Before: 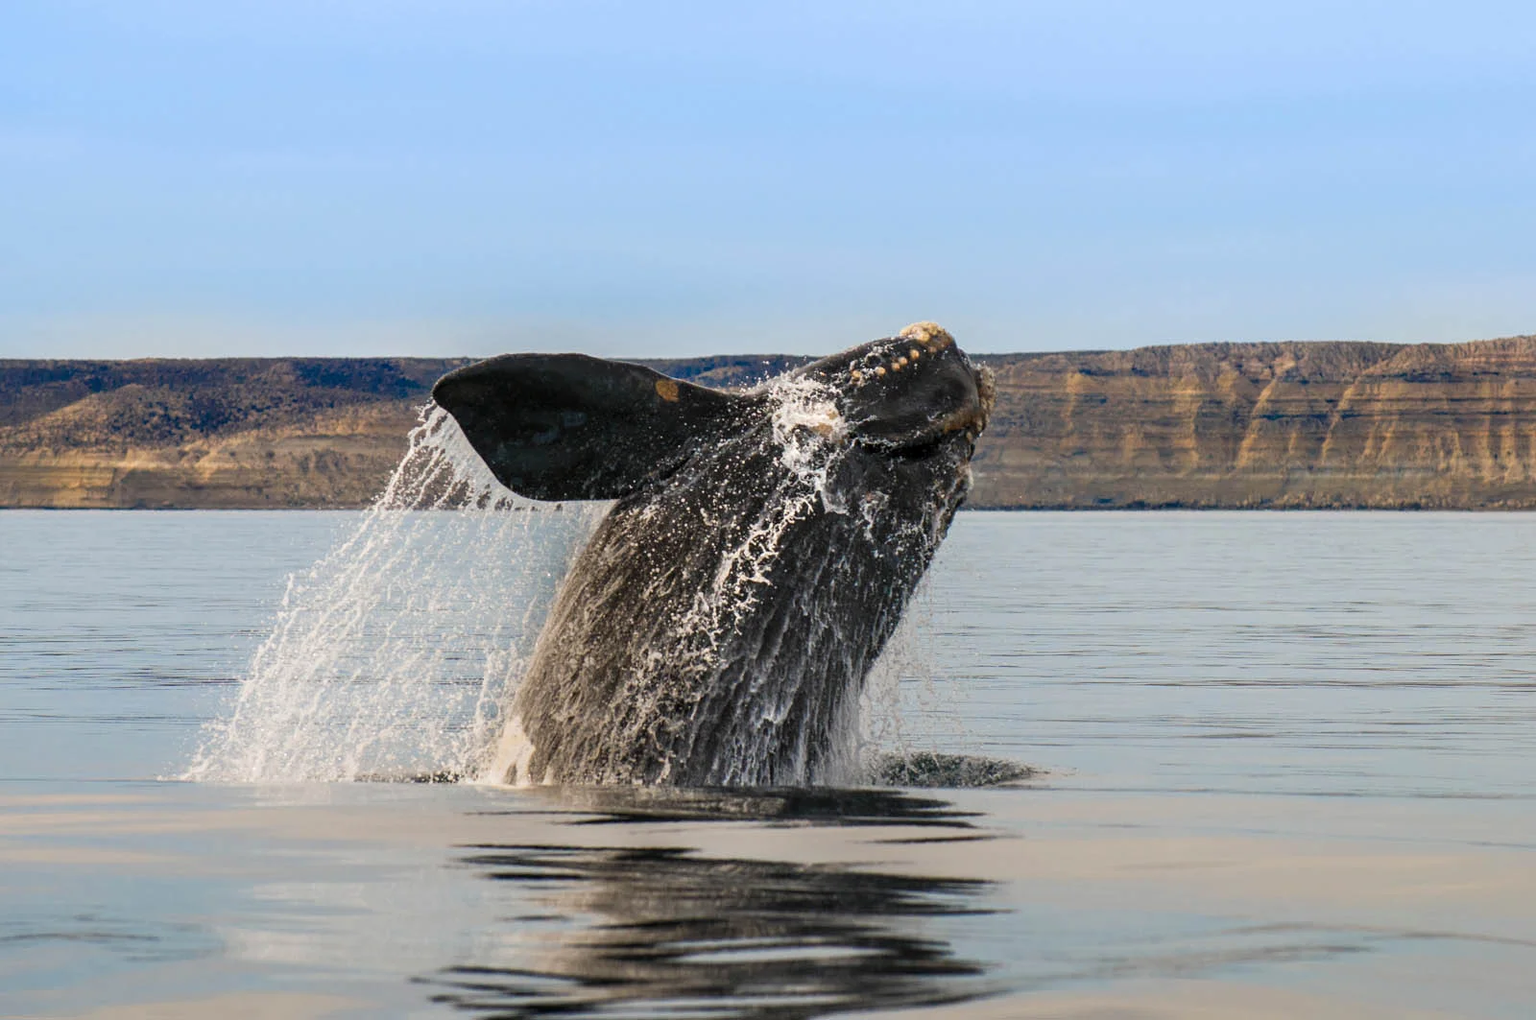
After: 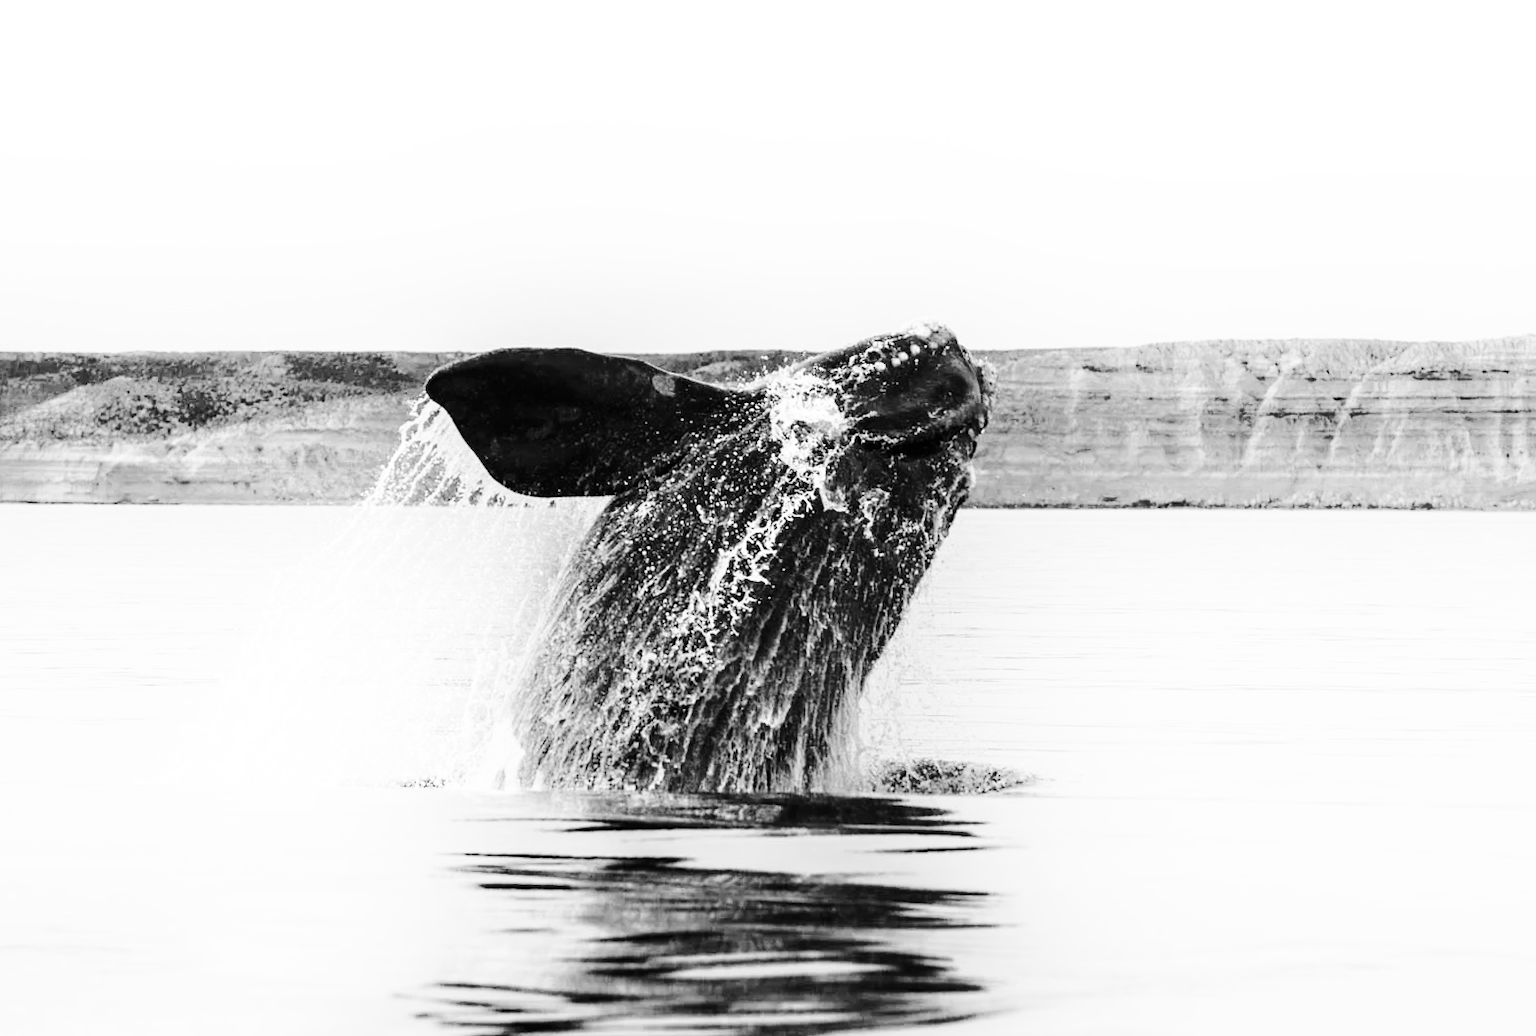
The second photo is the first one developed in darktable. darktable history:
shadows and highlights: highlights 70.7, soften with gaussian
base curve: curves: ch0 [(0, 0) (0, 0) (0.002, 0.001) (0.008, 0.003) (0.019, 0.011) (0.037, 0.037) (0.064, 0.11) (0.102, 0.232) (0.152, 0.379) (0.216, 0.524) (0.296, 0.665) (0.394, 0.789) (0.512, 0.881) (0.651, 0.945) (0.813, 0.986) (1, 1)], preserve colors none
rotate and perspective: rotation 0.226°, lens shift (vertical) -0.042, crop left 0.023, crop right 0.982, crop top 0.006, crop bottom 0.994
monochrome: a -3.63, b -0.465
color contrast: green-magenta contrast 0, blue-yellow contrast 0
fill light: on, module defaults
white balance: red 0.982, blue 1.018
